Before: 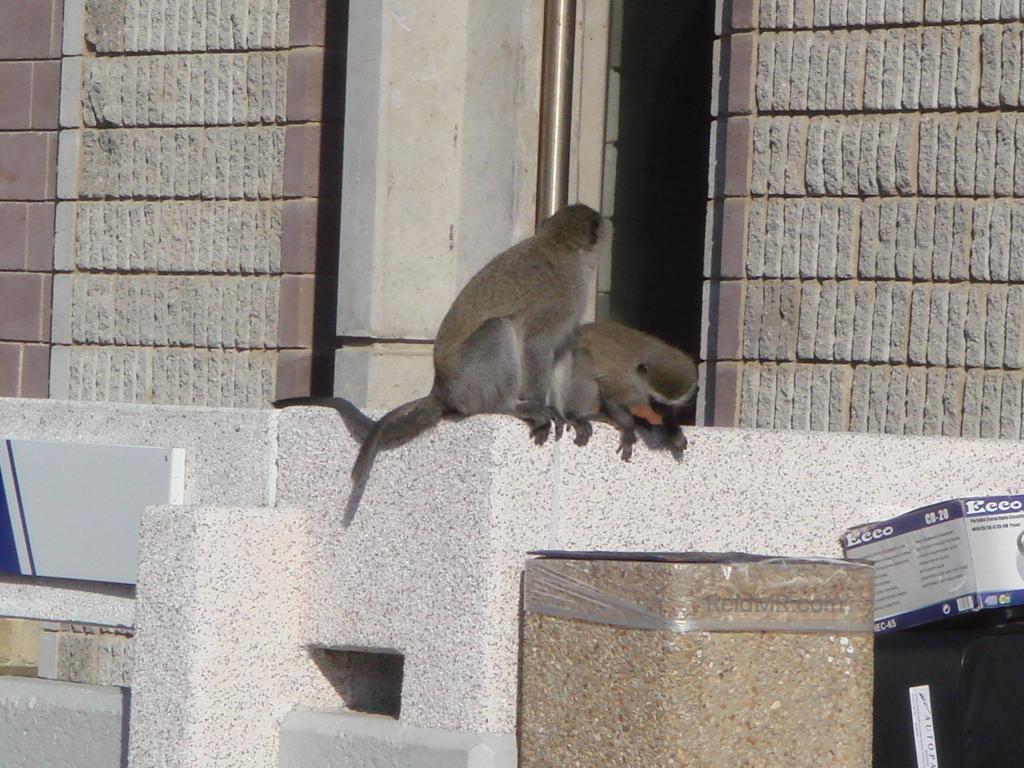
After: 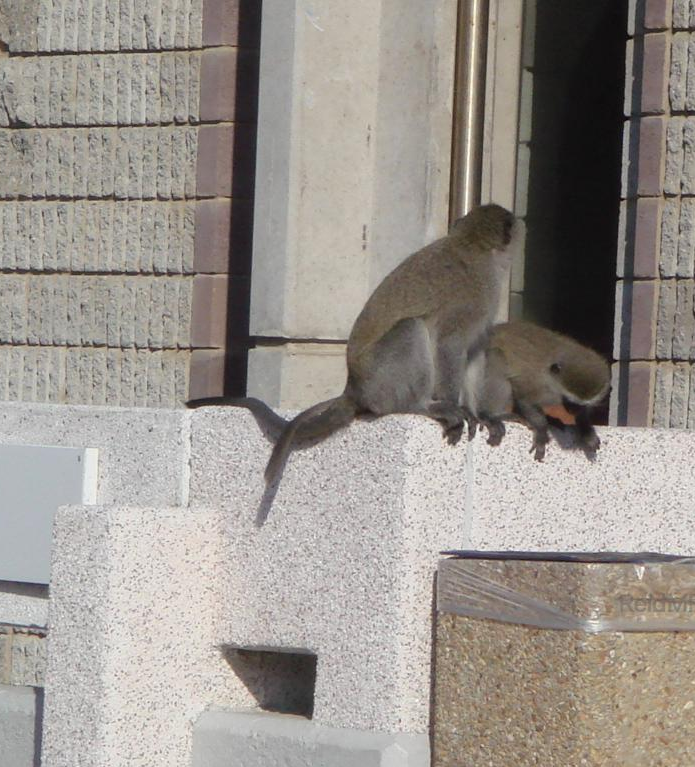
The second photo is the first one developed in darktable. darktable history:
crop and rotate: left 8.555%, right 23.524%
